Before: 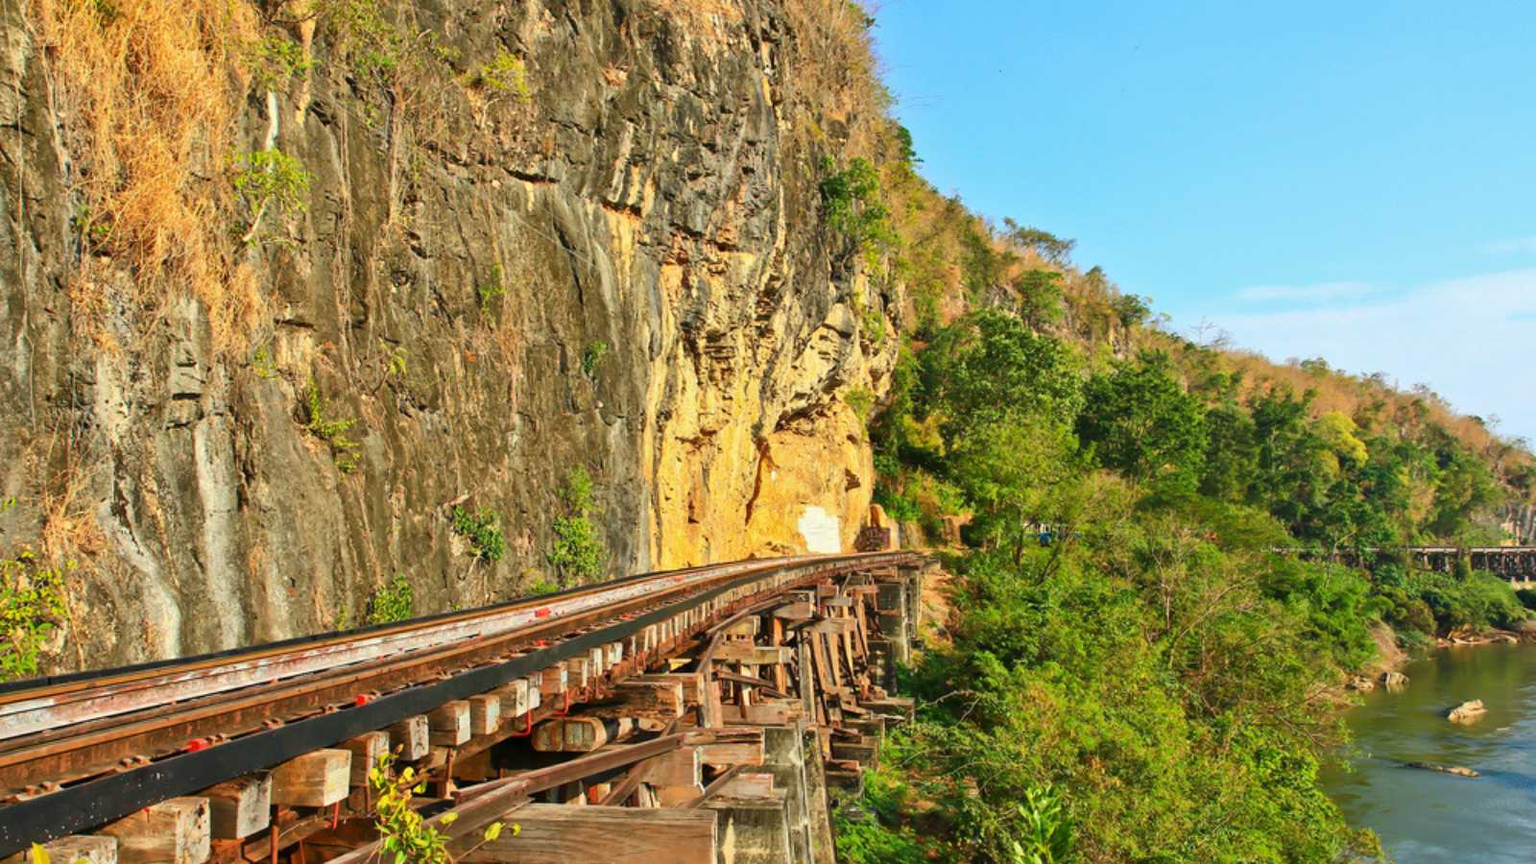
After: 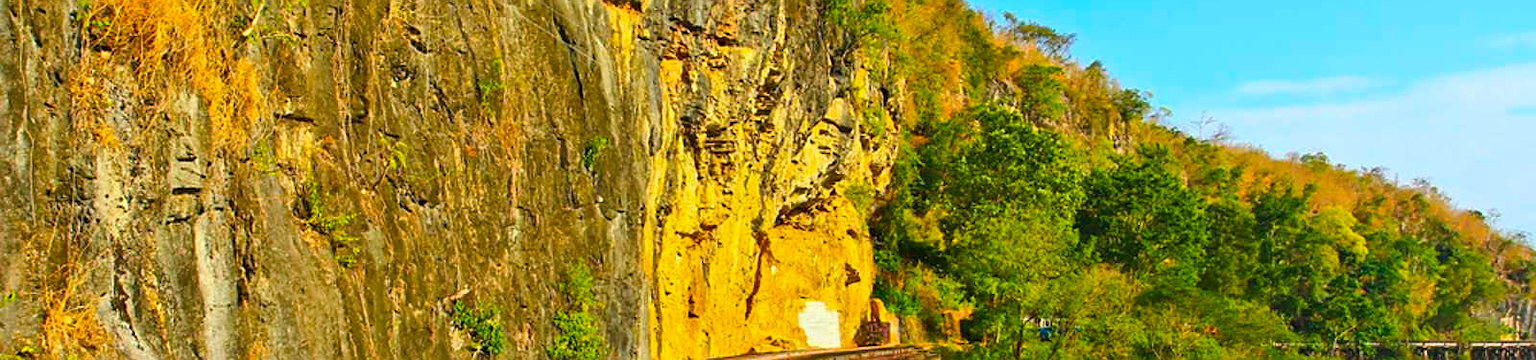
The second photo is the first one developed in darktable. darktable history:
sharpen: on, module defaults
crop and rotate: top 23.84%, bottom 34.294%
color balance rgb: perceptual saturation grading › global saturation 30%, global vibrance 30%
